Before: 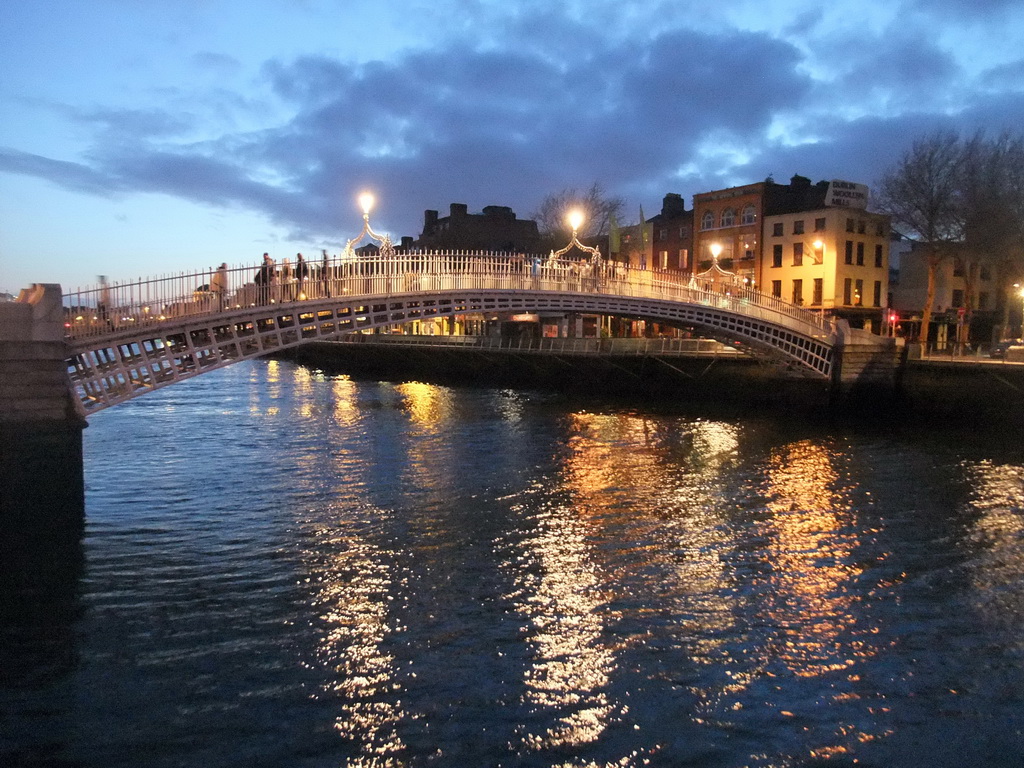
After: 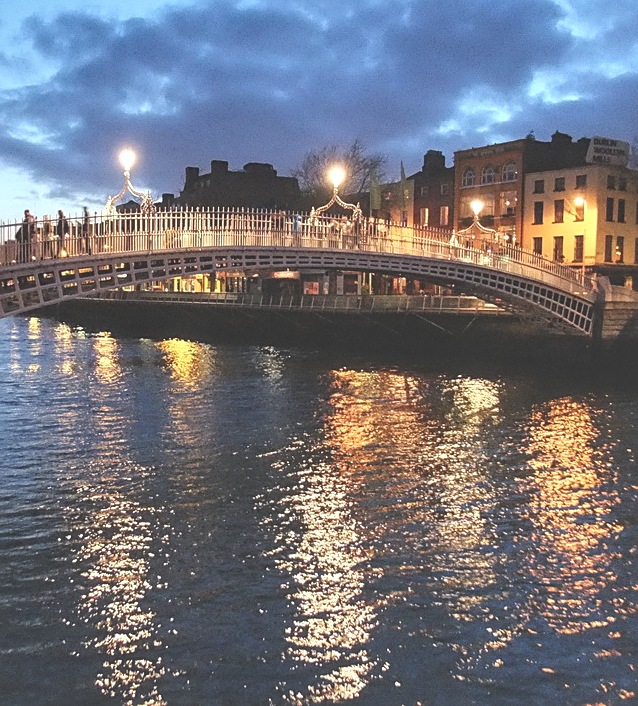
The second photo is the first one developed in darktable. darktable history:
shadows and highlights: soften with gaussian
crop and rotate: left 23.383%, top 5.622%, right 14.285%, bottom 2.346%
exposure: black level correction -0.039, exposure 0.065 EV, compensate highlight preservation false
sharpen: on, module defaults
local contrast: detail 130%
